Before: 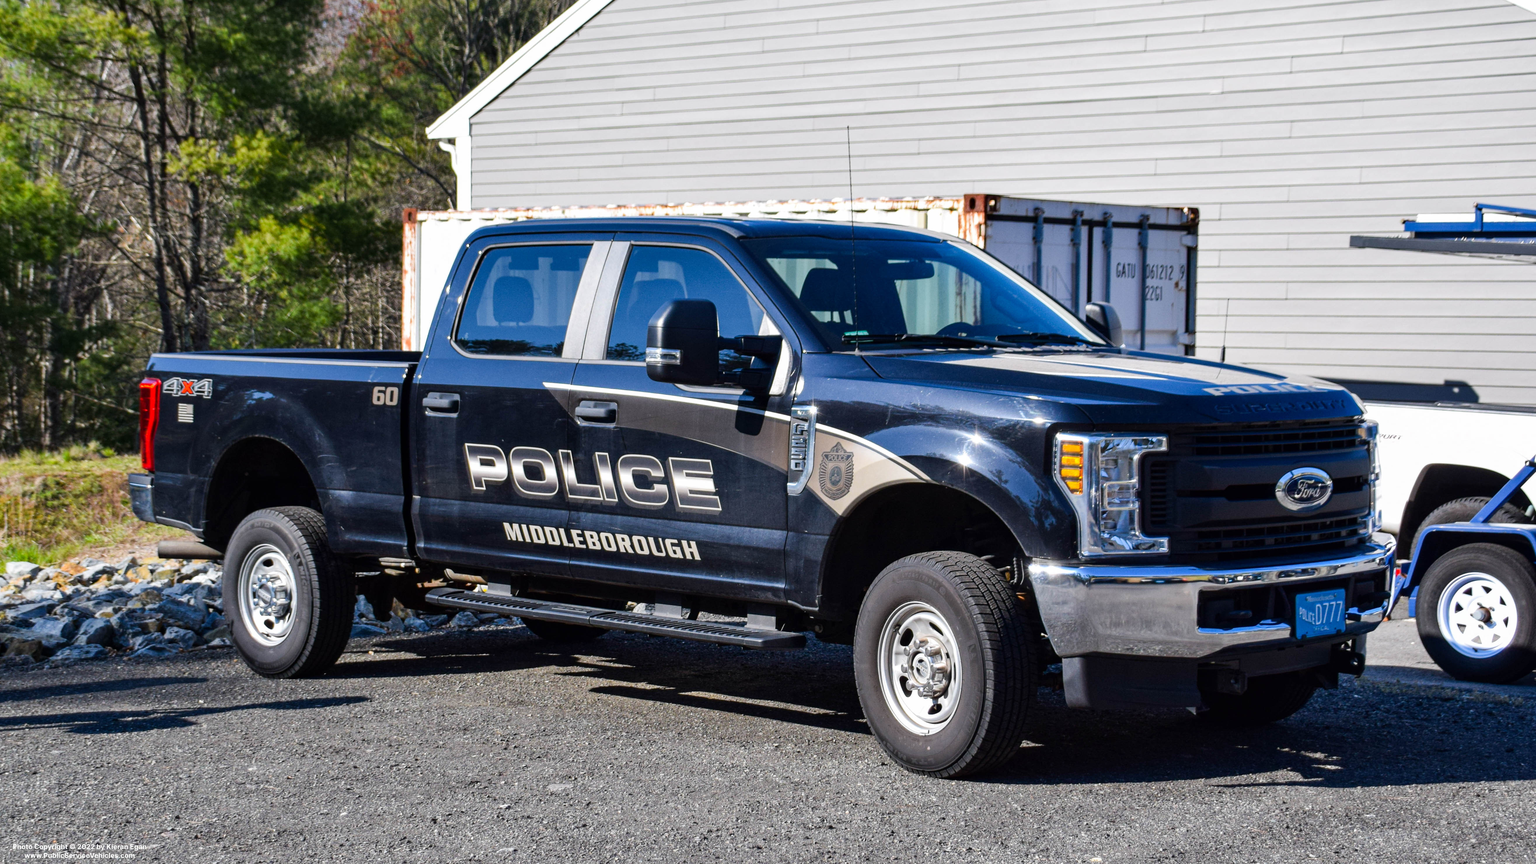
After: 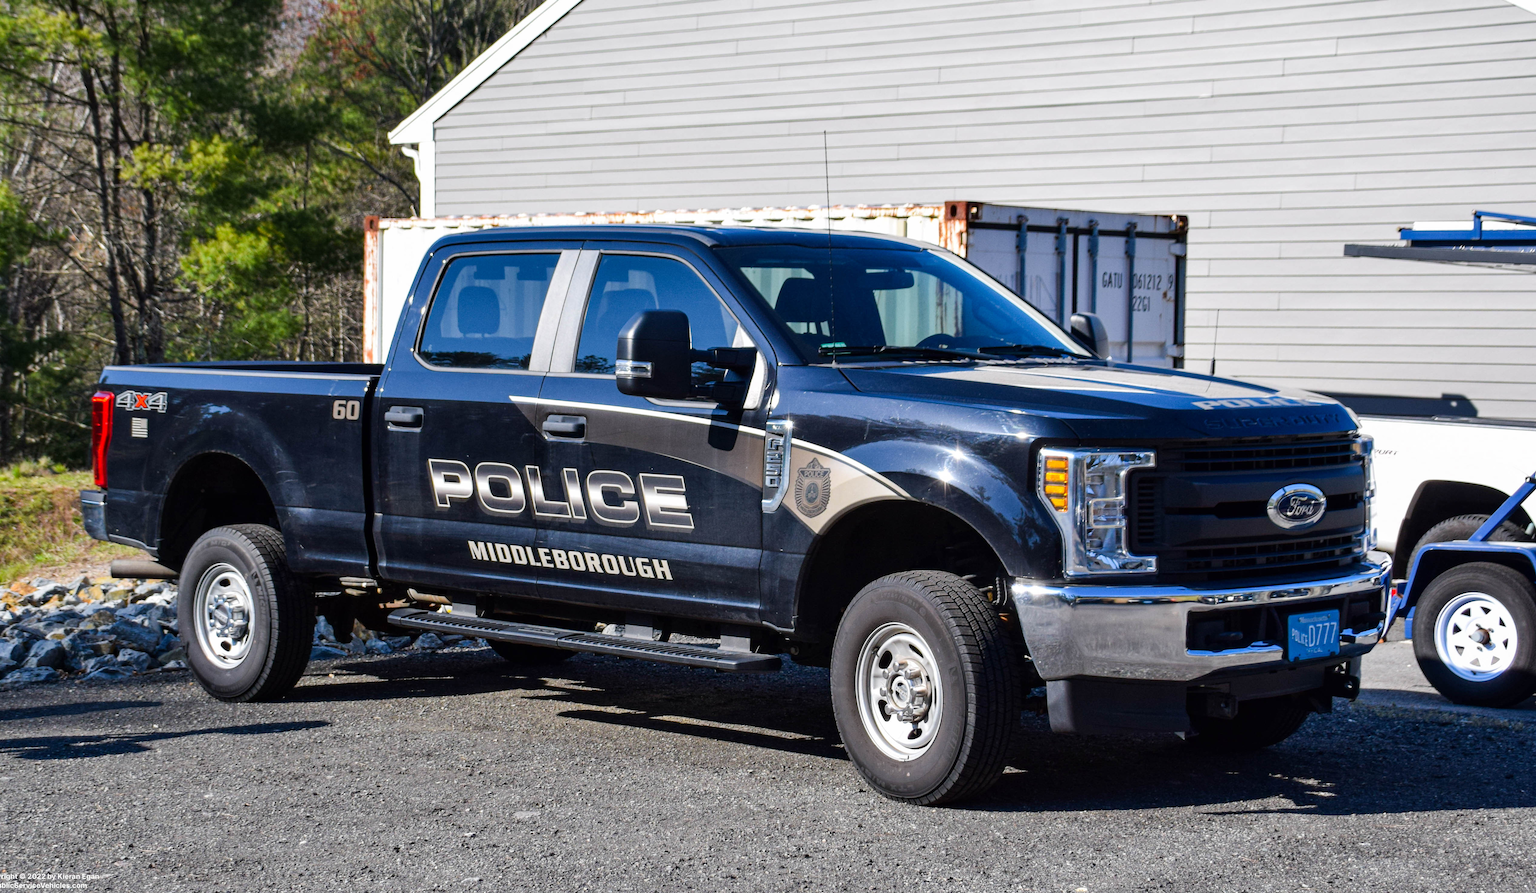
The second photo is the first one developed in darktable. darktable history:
crop and rotate: left 3.327%
